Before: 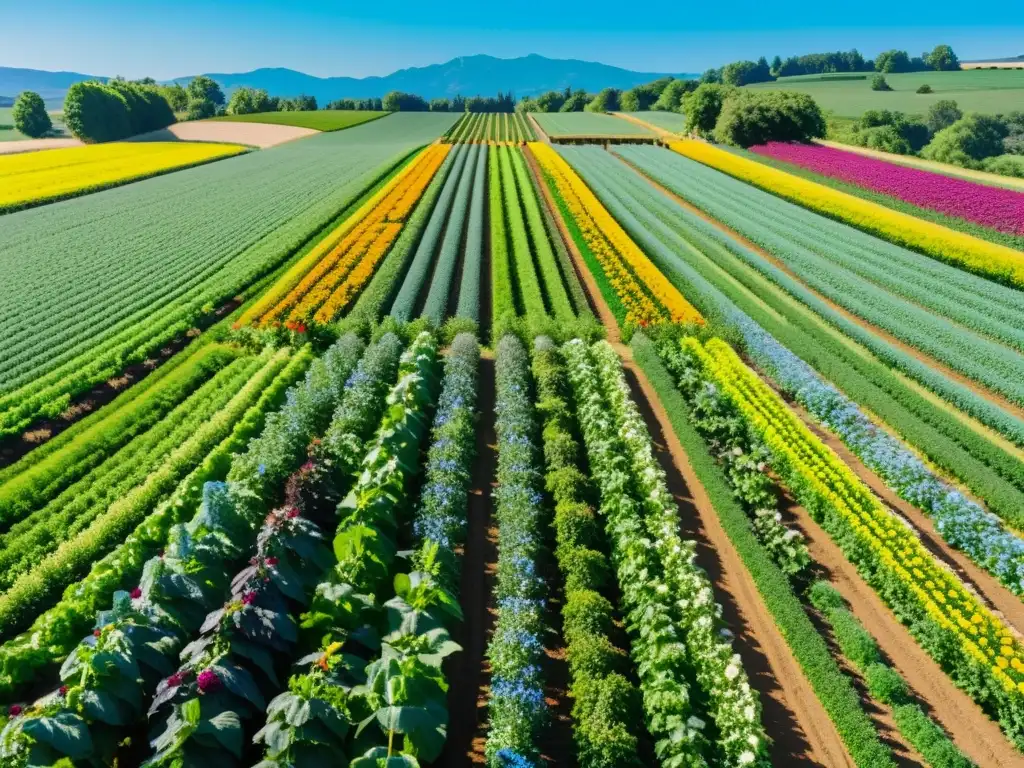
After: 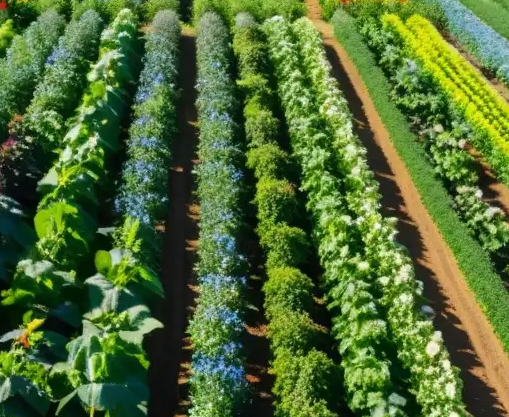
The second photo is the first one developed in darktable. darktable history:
crop: left 29.266%, top 42.142%, right 21.014%, bottom 3.483%
